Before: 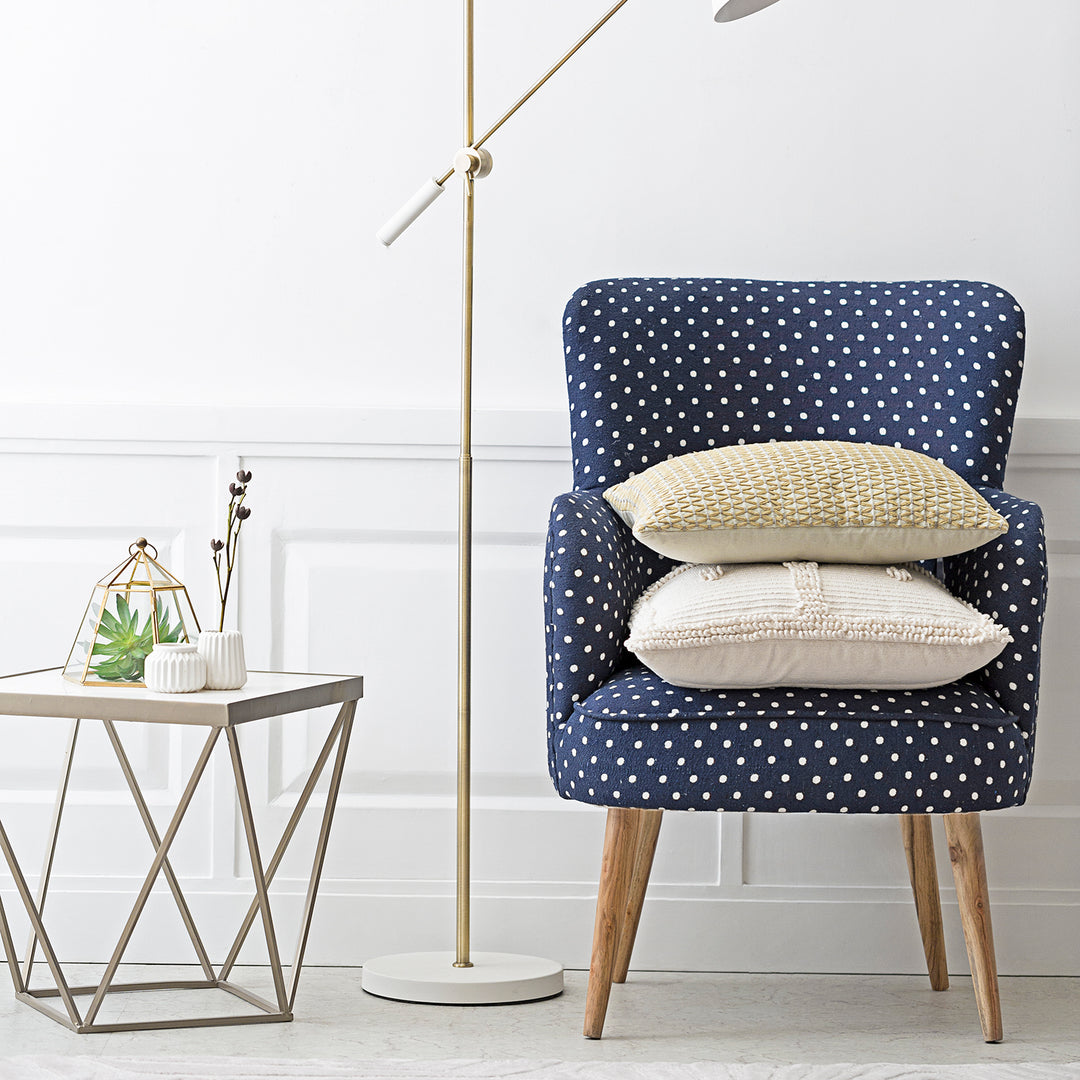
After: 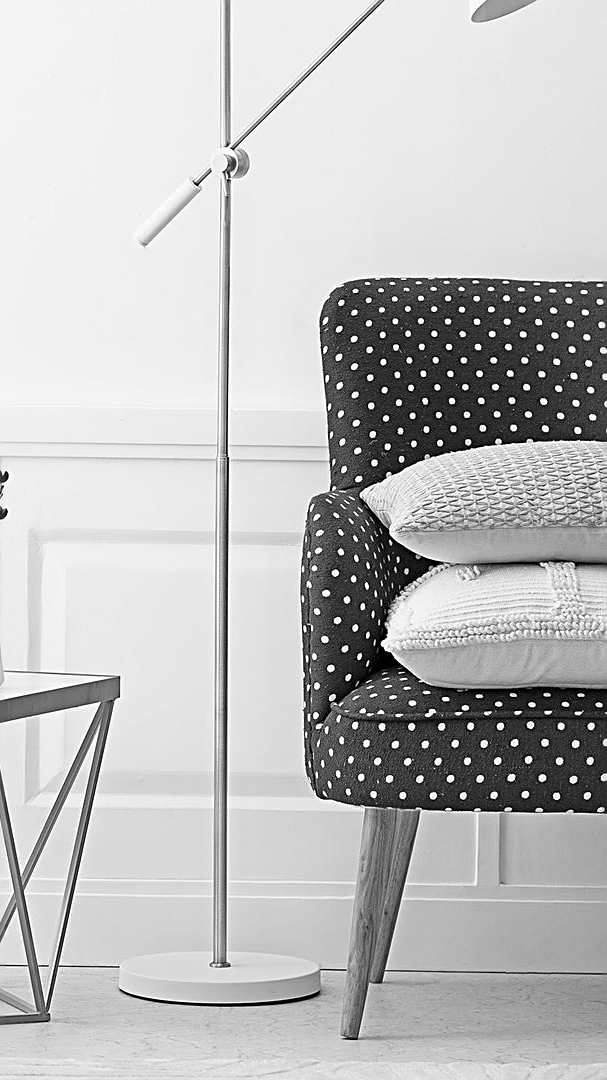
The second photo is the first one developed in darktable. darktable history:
white balance: red 0.978, blue 0.999
crop and rotate: left 22.516%, right 21.234%
monochrome: a -11.7, b 1.62, size 0.5, highlights 0.38
sharpen: on, module defaults
